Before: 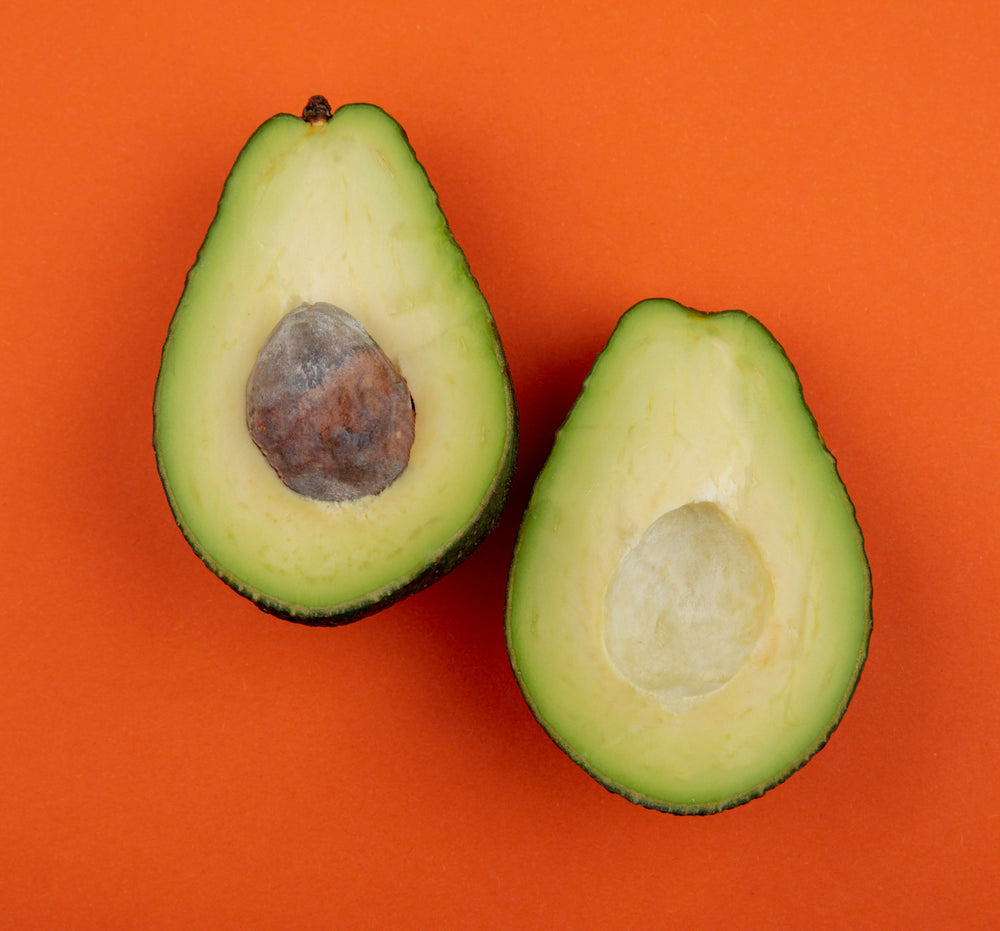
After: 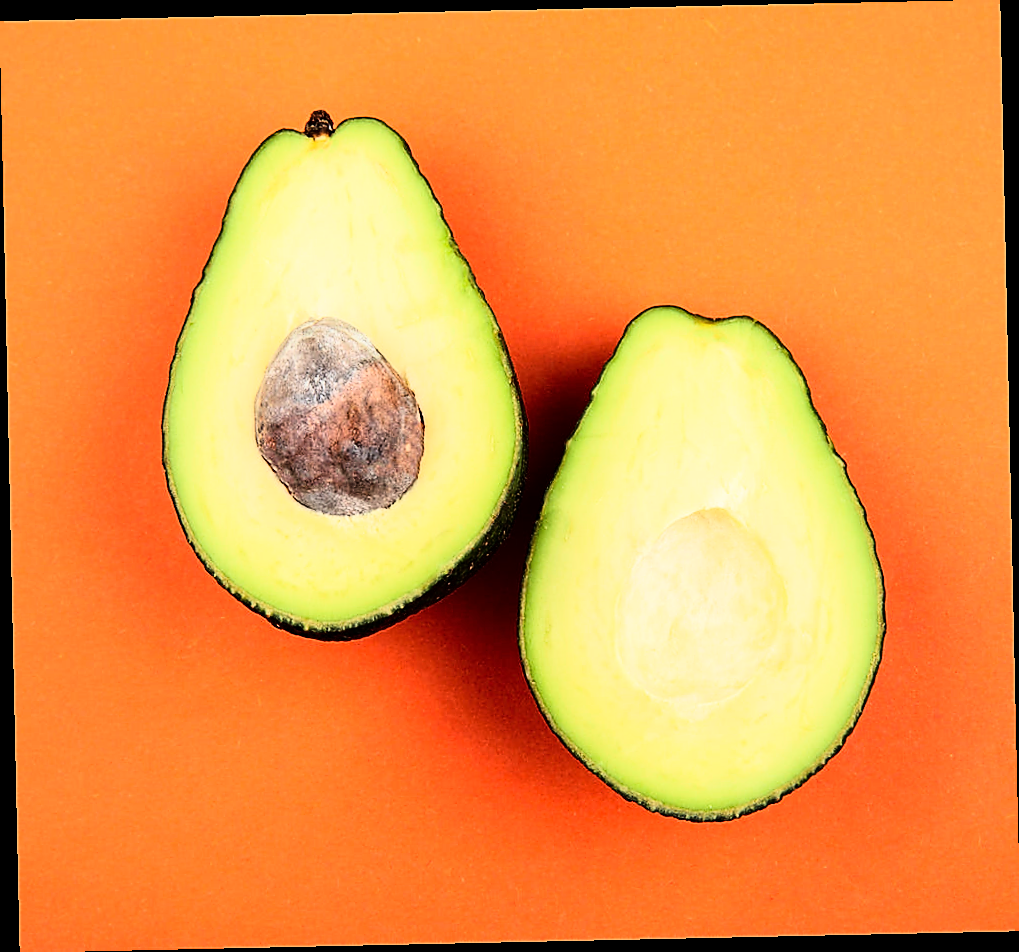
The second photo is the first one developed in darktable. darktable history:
rotate and perspective: rotation -1.24°, automatic cropping off
sharpen: radius 1.4, amount 1.25, threshold 0.7
rgb curve: curves: ch0 [(0, 0) (0.21, 0.15) (0.24, 0.21) (0.5, 0.75) (0.75, 0.96) (0.89, 0.99) (1, 1)]; ch1 [(0, 0.02) (0.21, 0.13) (0.25, 0.2) (0.5, 0.67) (0.75, 0.9) (0.89, 0.97) (1, 1)]; ch2 [(0, 0.02) (0.21, 0.13) (0.25, 0.2) (0.5, 0.67) (0.75, 0.9) (0.89, 0.97) (1, 1)], compensate middle gray true
